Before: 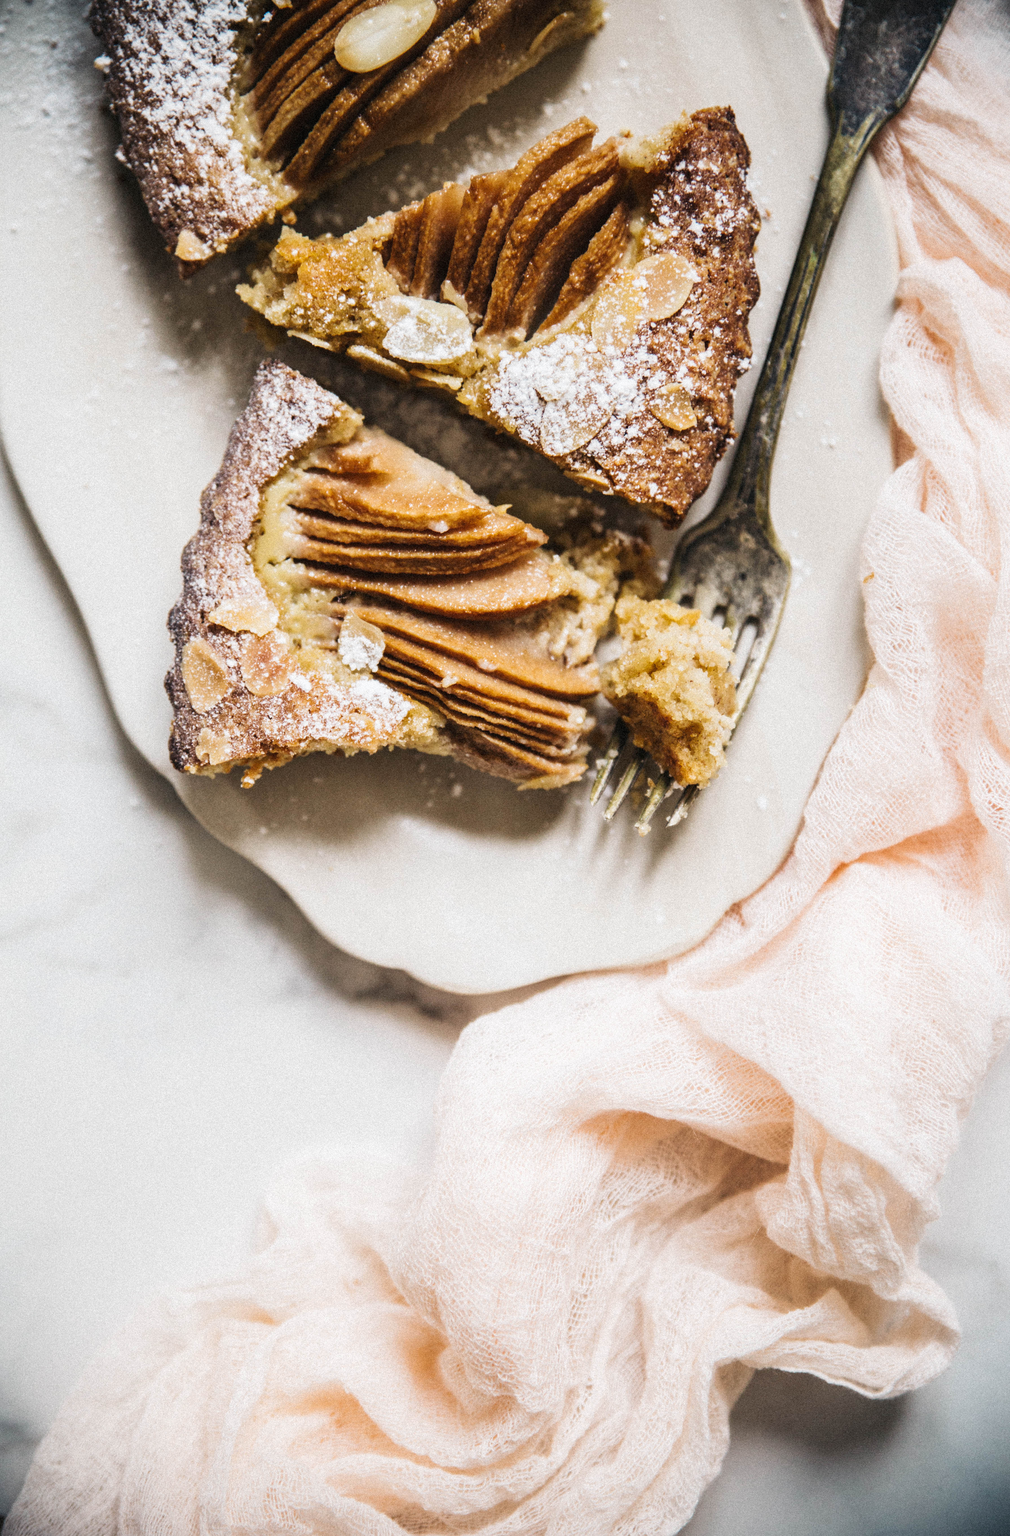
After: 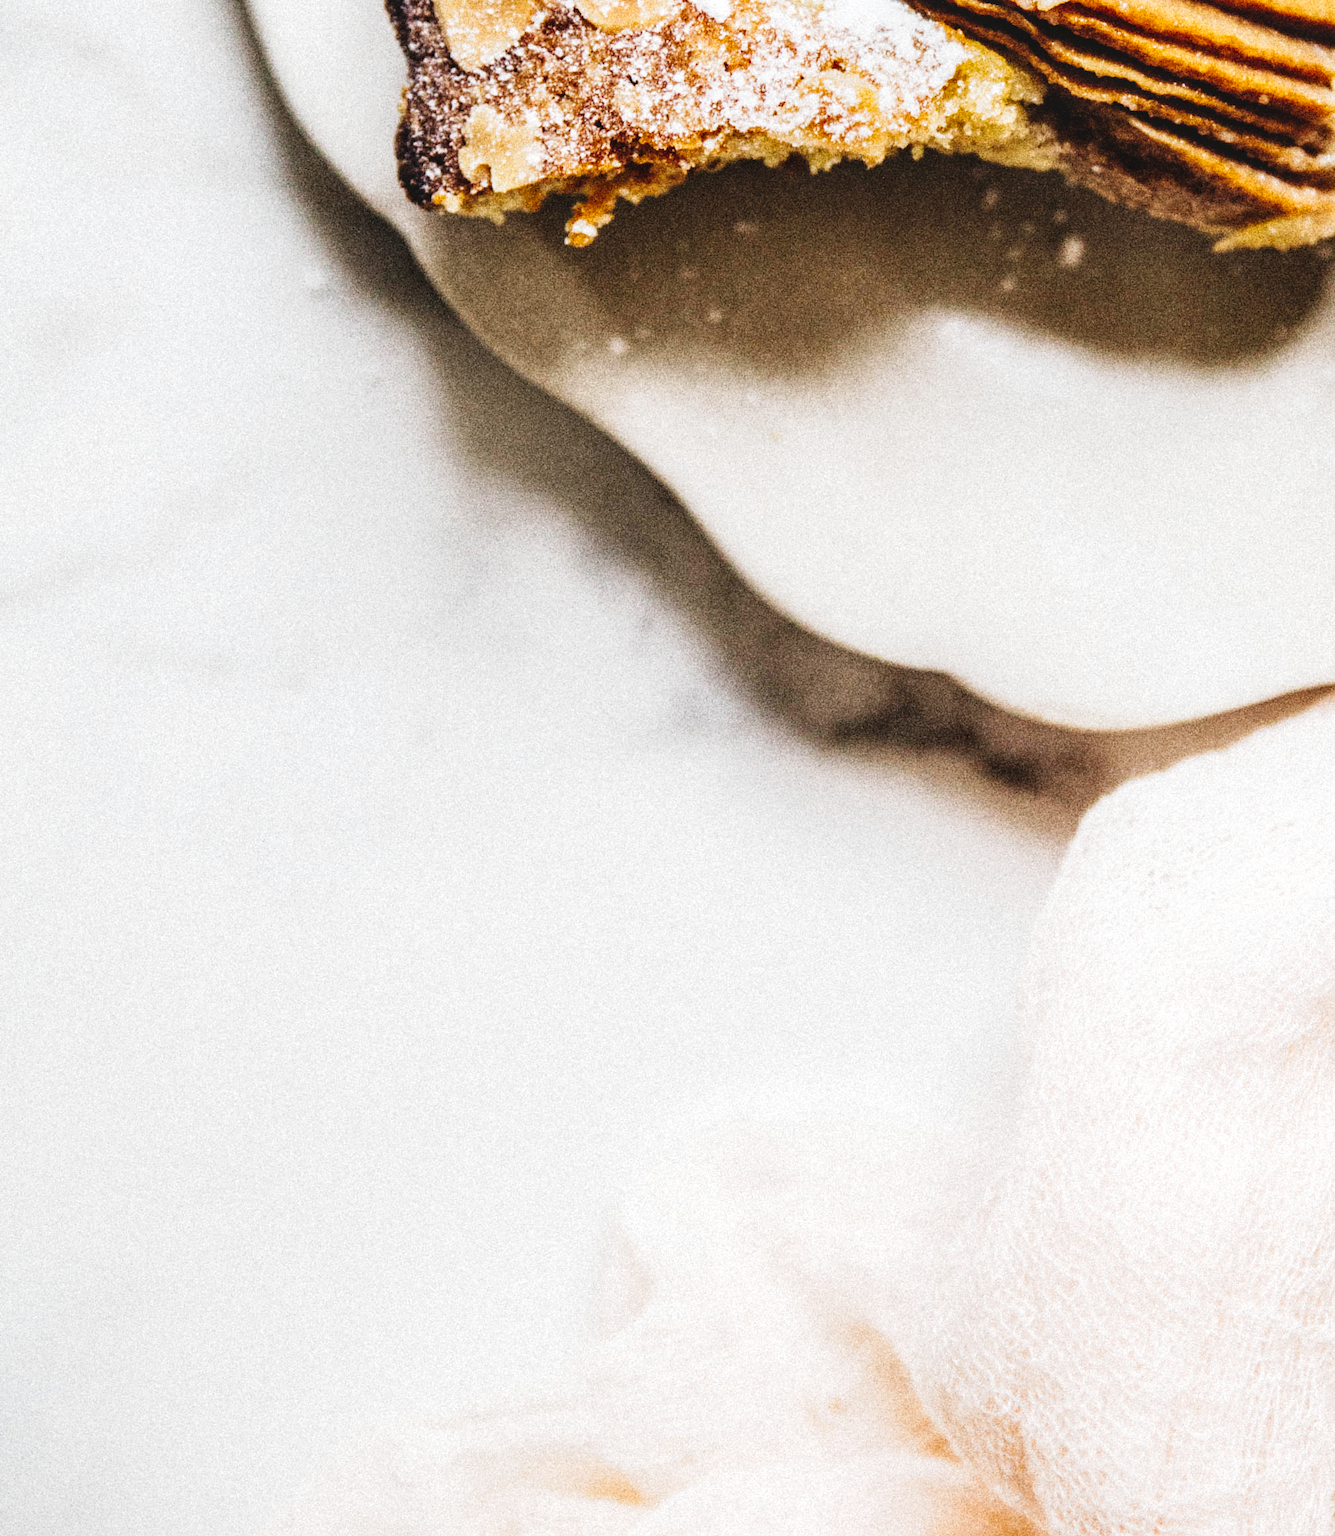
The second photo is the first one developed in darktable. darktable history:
crop: top 44.483%, right 43.593%, bottom 12.892%
local contrast: shadows 94%
tone curve: curves: ch0 [(0, 0) (0.003, 0.103) (0.011, 0.103) (0.025, 0.105) (0.044, 0.108) (0.069, 0.108) (0.1, 0.111) (0.136, 0.121) (0.177, 0.145) (0.224, 0.174) (0.277, 0.223) (0.335, 0.289) (0.399, 0.374) (0.468, 0.47) (0.543, 0.579) (0.623, 0.687) (0.709, 0.787) (0.801, 0.879) (0.898, 0.942) (1, 1)], preserve colors none
